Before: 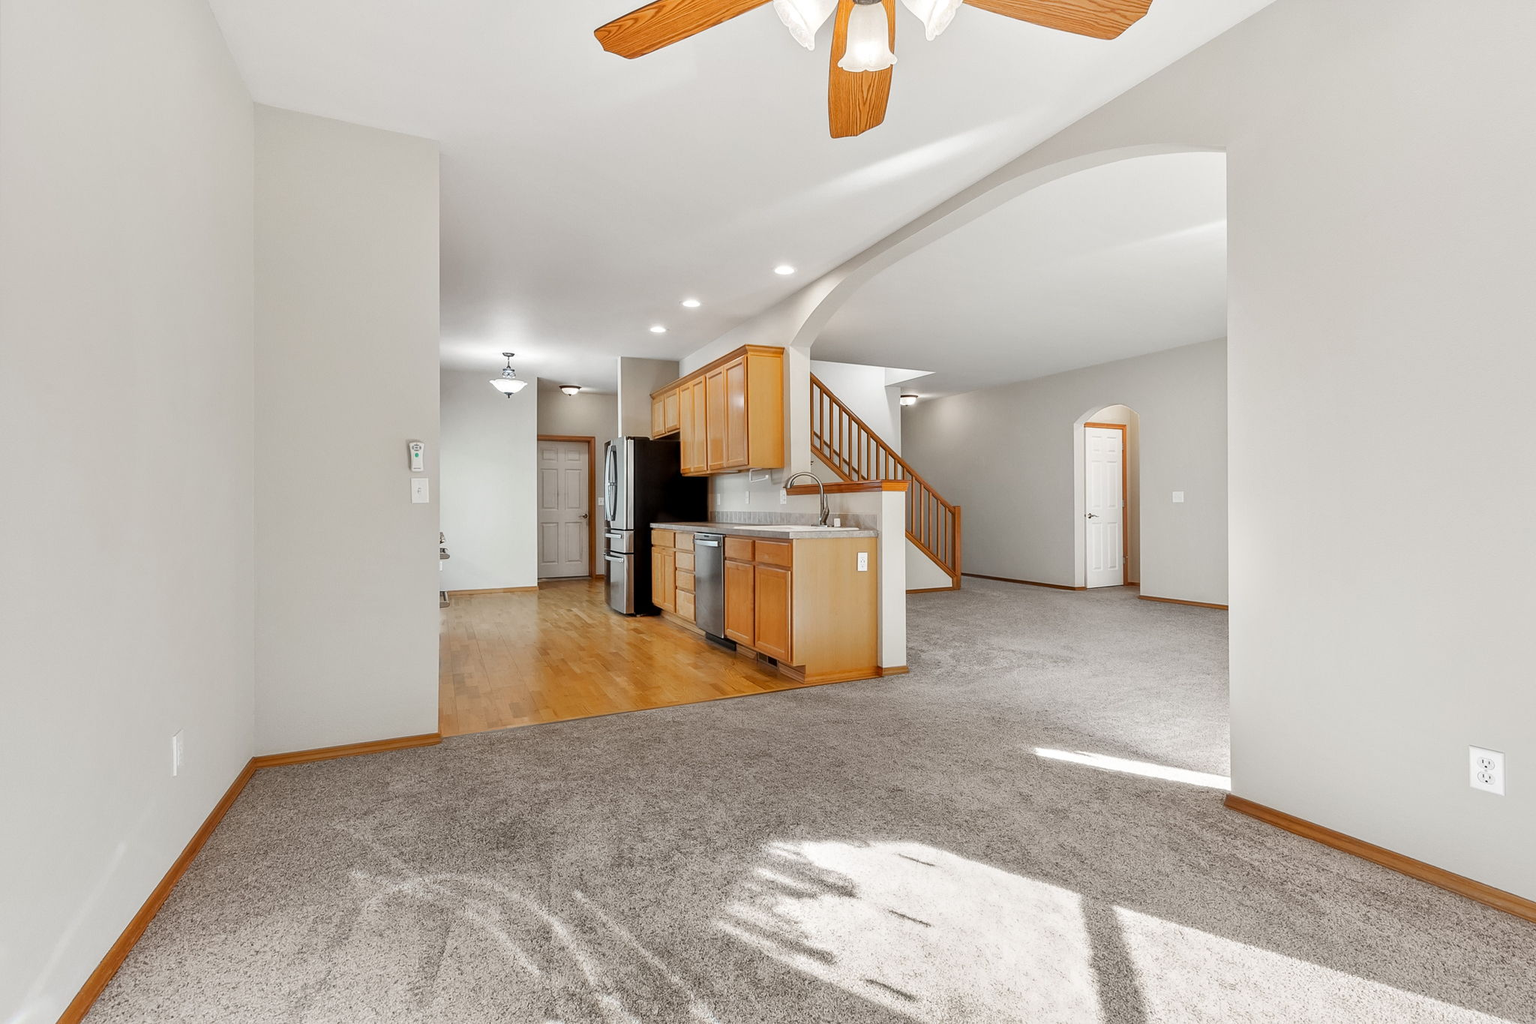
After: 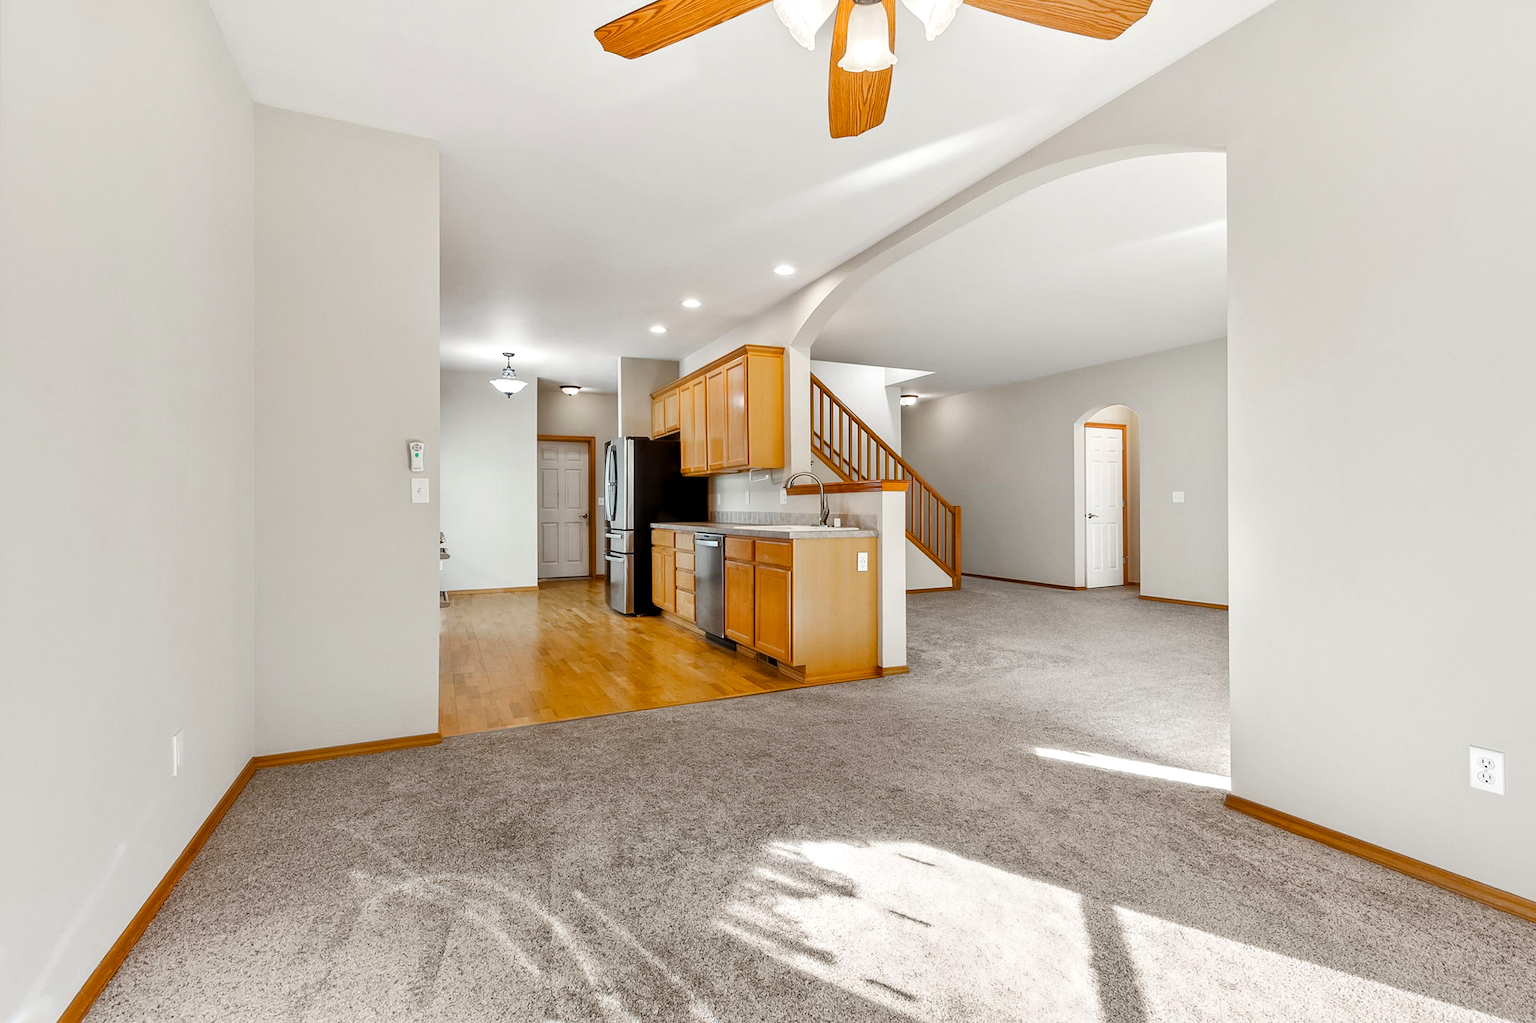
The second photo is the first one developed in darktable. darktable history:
color balance rgb: shadows lift › luminance -19.727%, highlights gain › luminance 10.093%, perceptual saturation grading › global saturation 20%, perceptual saturation grading › highlights -25.679%, perceptual saturation grading › shadows 24.151%, global vibrance 20%
